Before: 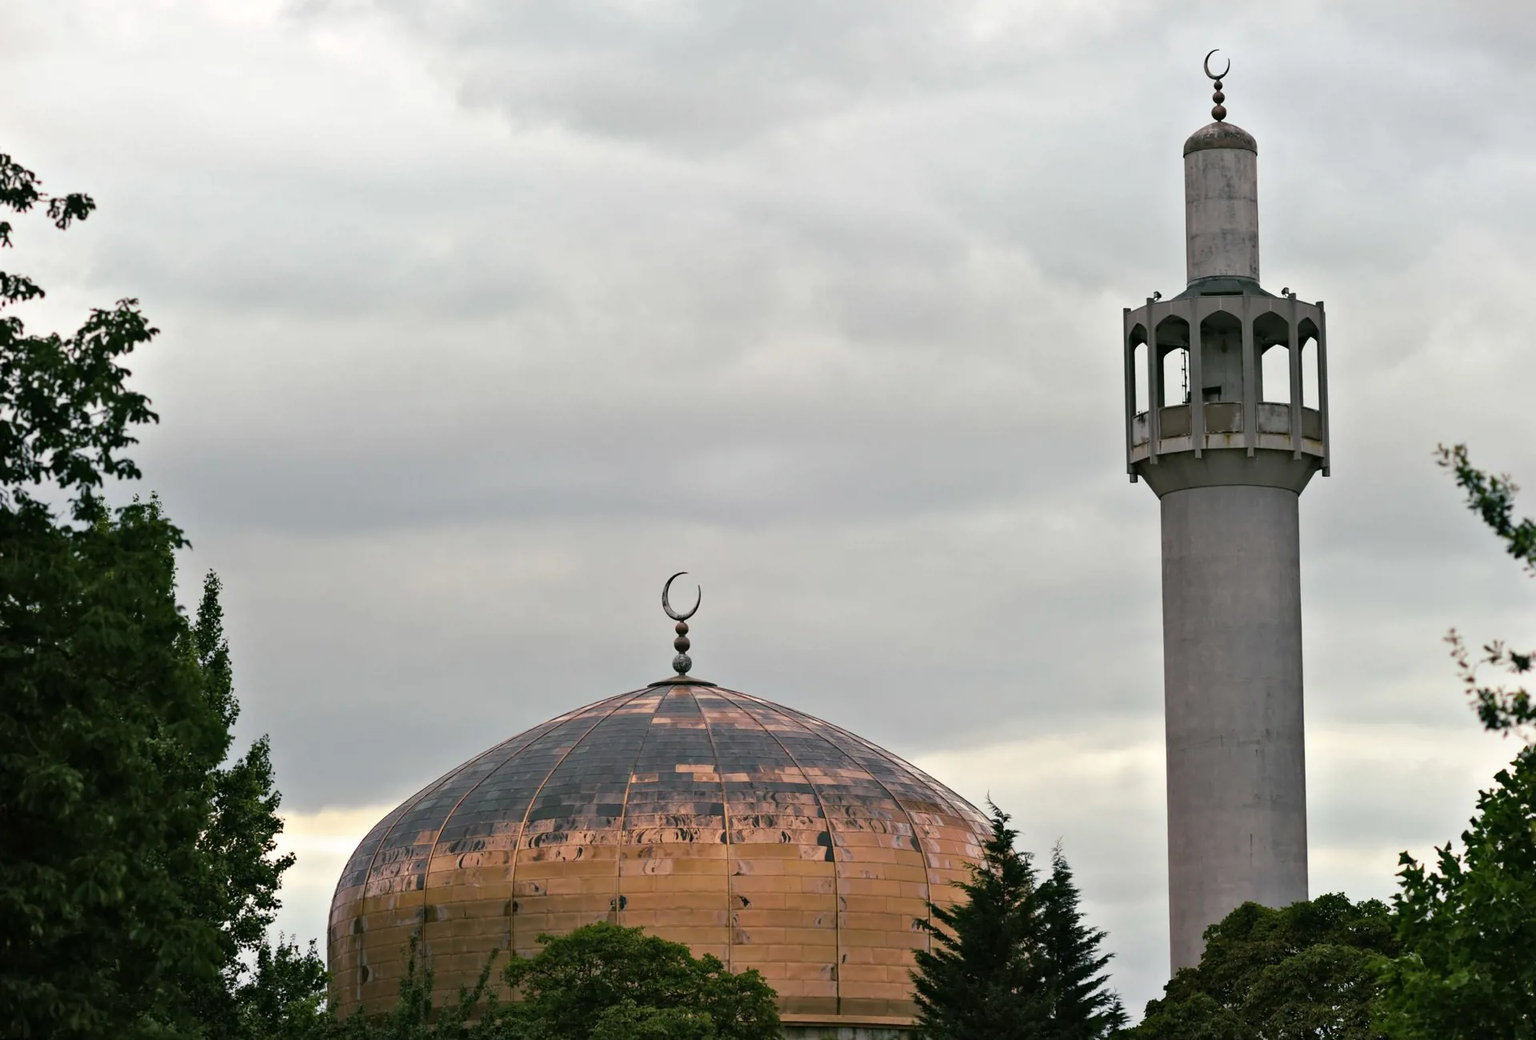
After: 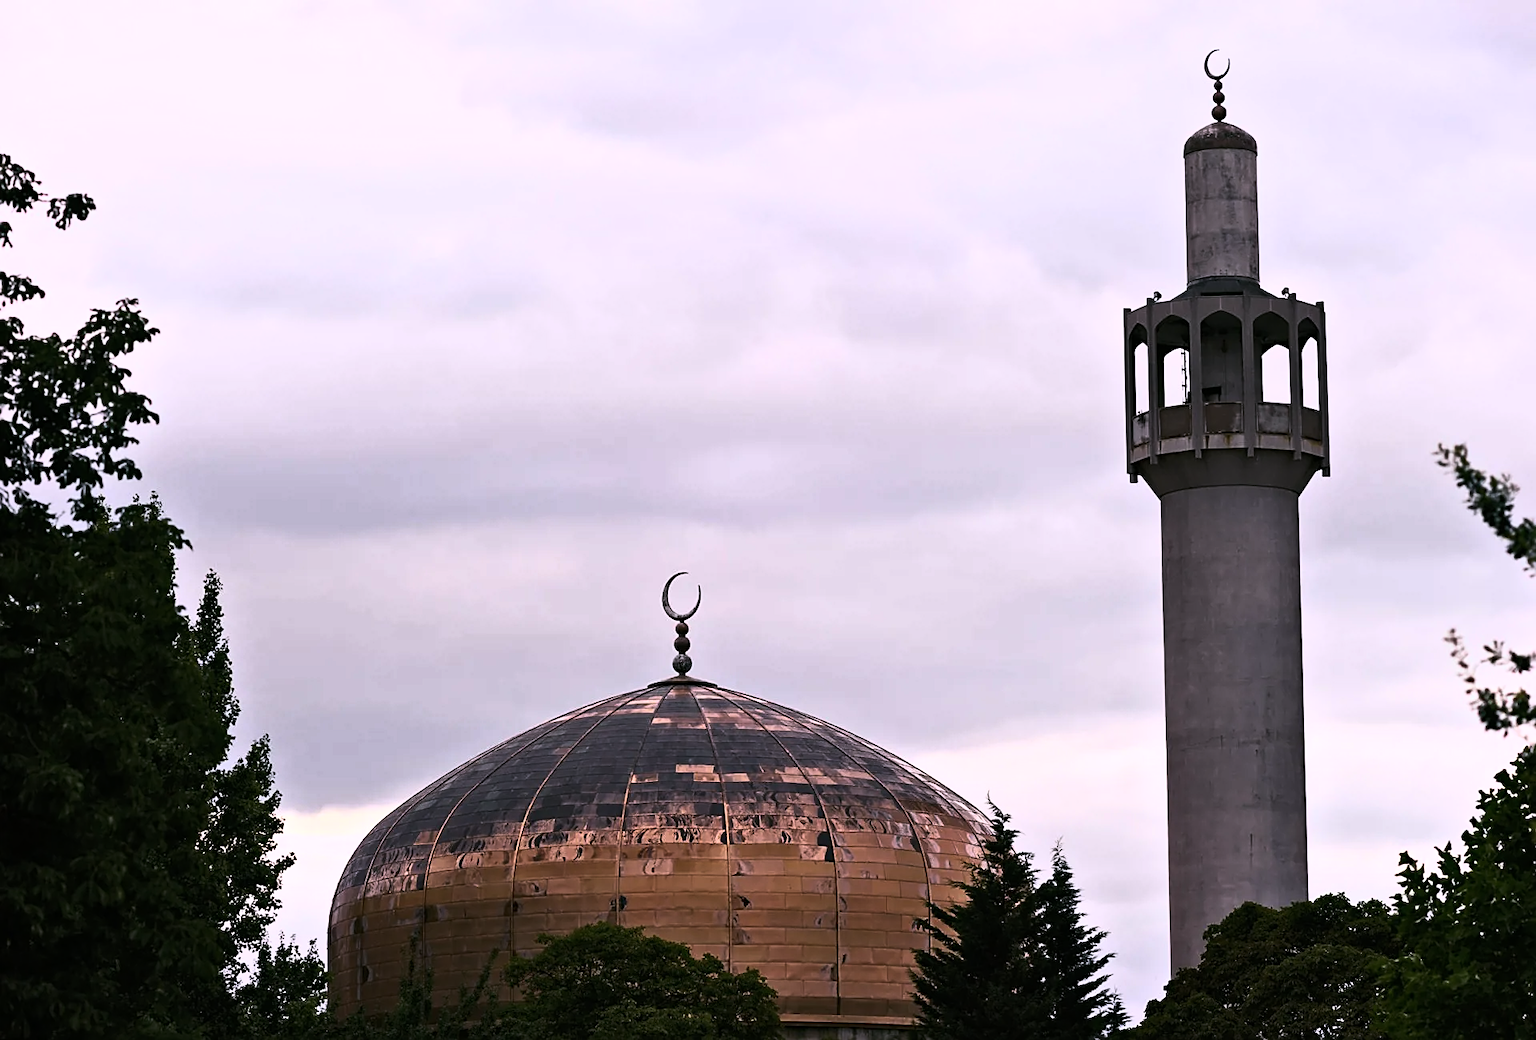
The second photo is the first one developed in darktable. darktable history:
tone curve: curves: ch0 [(0, 0) (0.56, 0.467) (0.846, 0.934) (1, 1)]
white balance: red 1.066, blue 1.119
sharpen: on, module defaults
